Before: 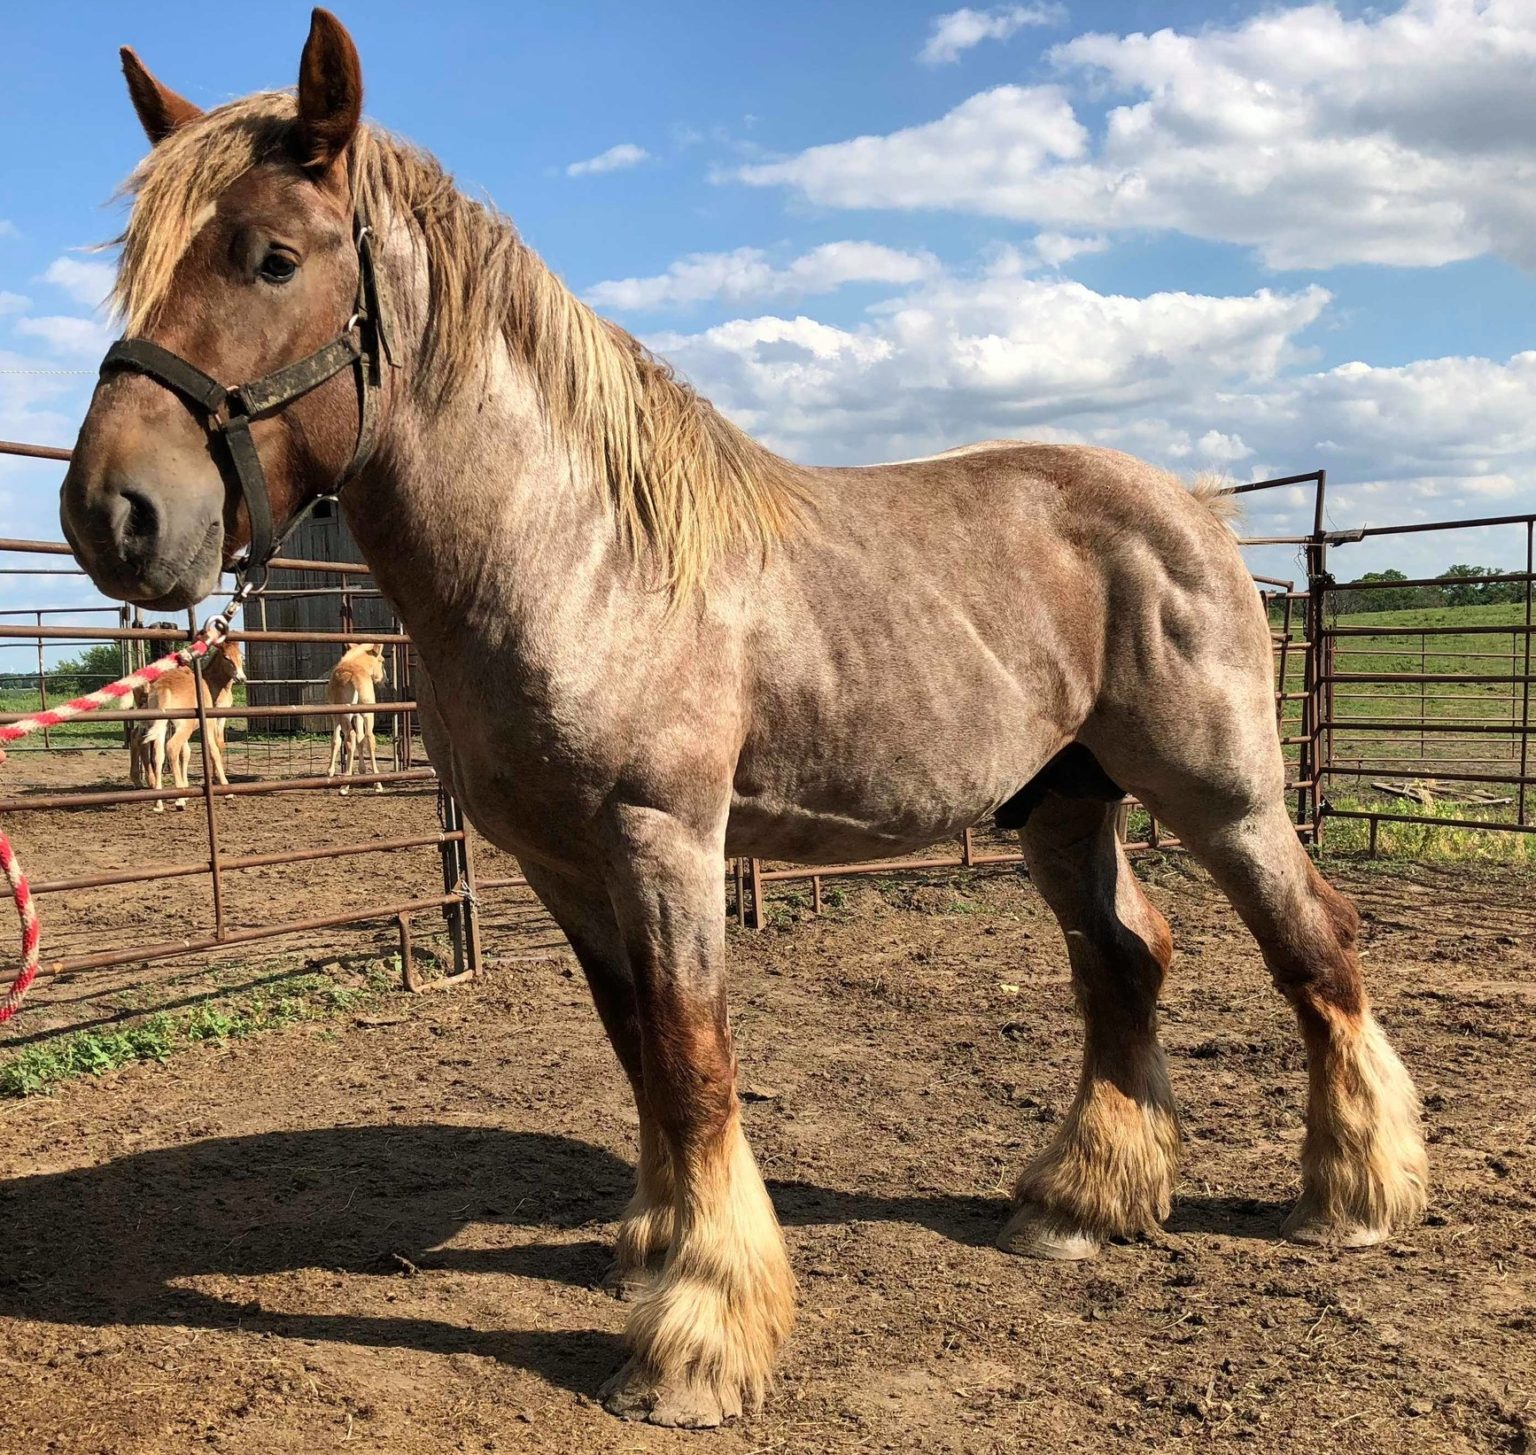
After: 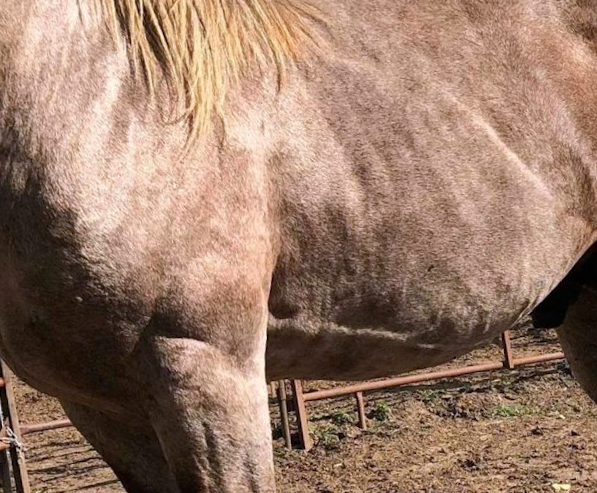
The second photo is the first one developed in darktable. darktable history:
crop: left 30%, top 30%, right 30%, bottom 30%
white balance: red 1.004, blue 1.096
rotate and perspective: rotation -5°, crop left 0.05, crop right 0.952, crop top 0.11, crop bottom 0.89
